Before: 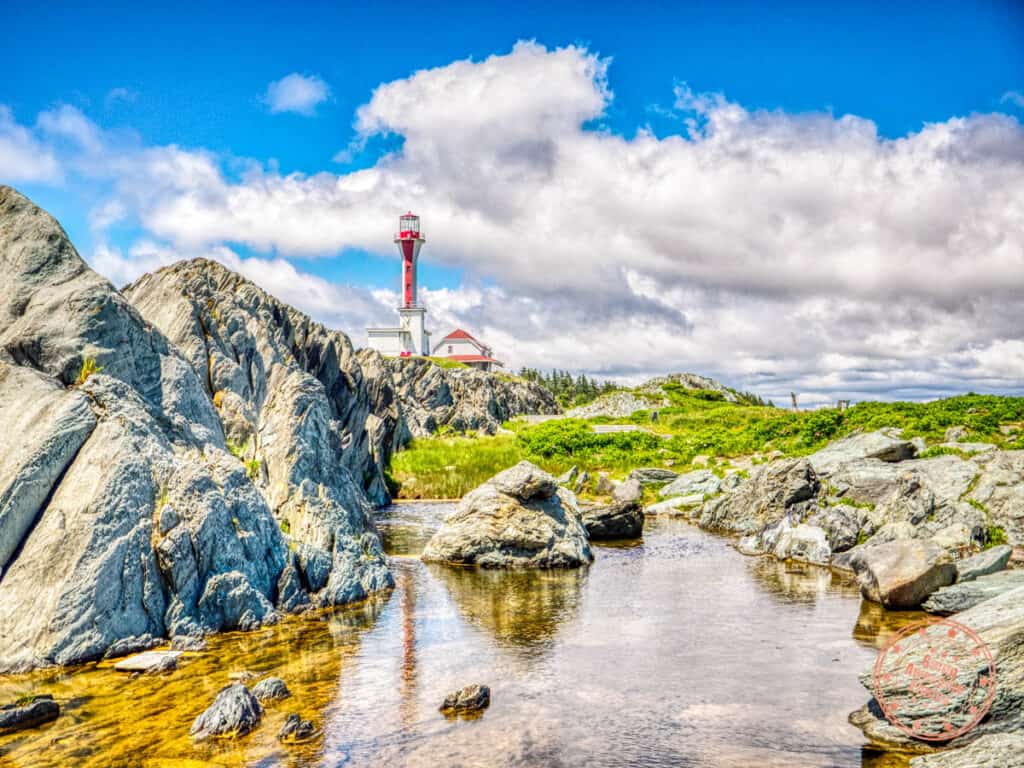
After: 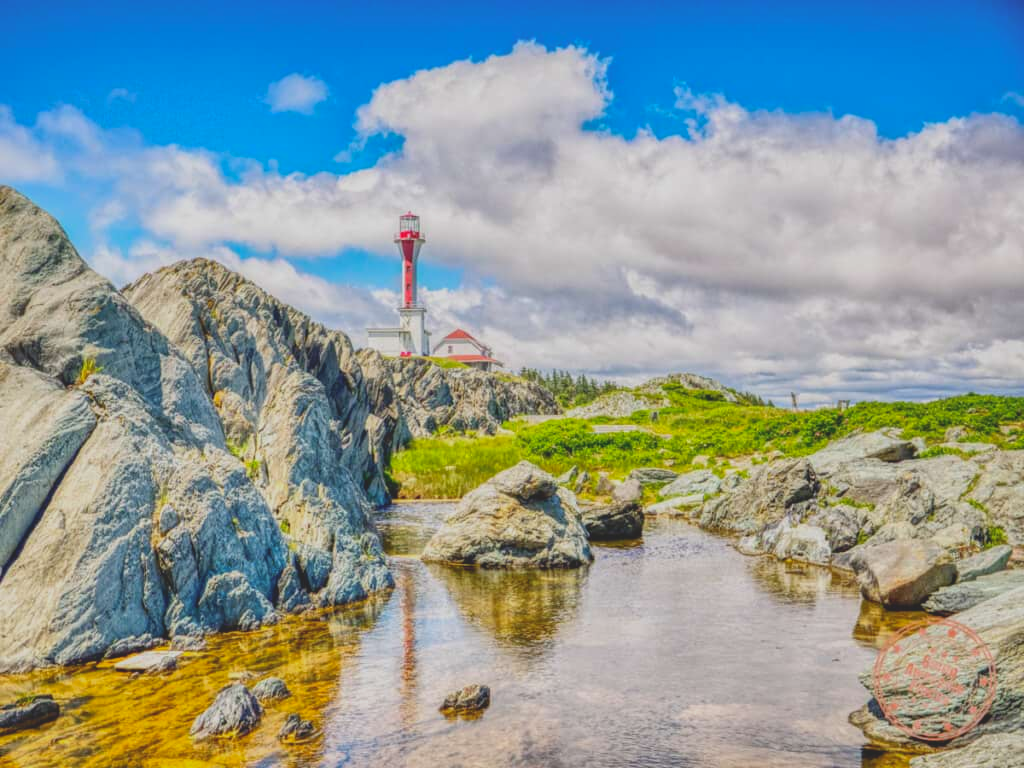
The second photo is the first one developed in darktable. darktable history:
contrast brightness saturation: contrast -0.287
